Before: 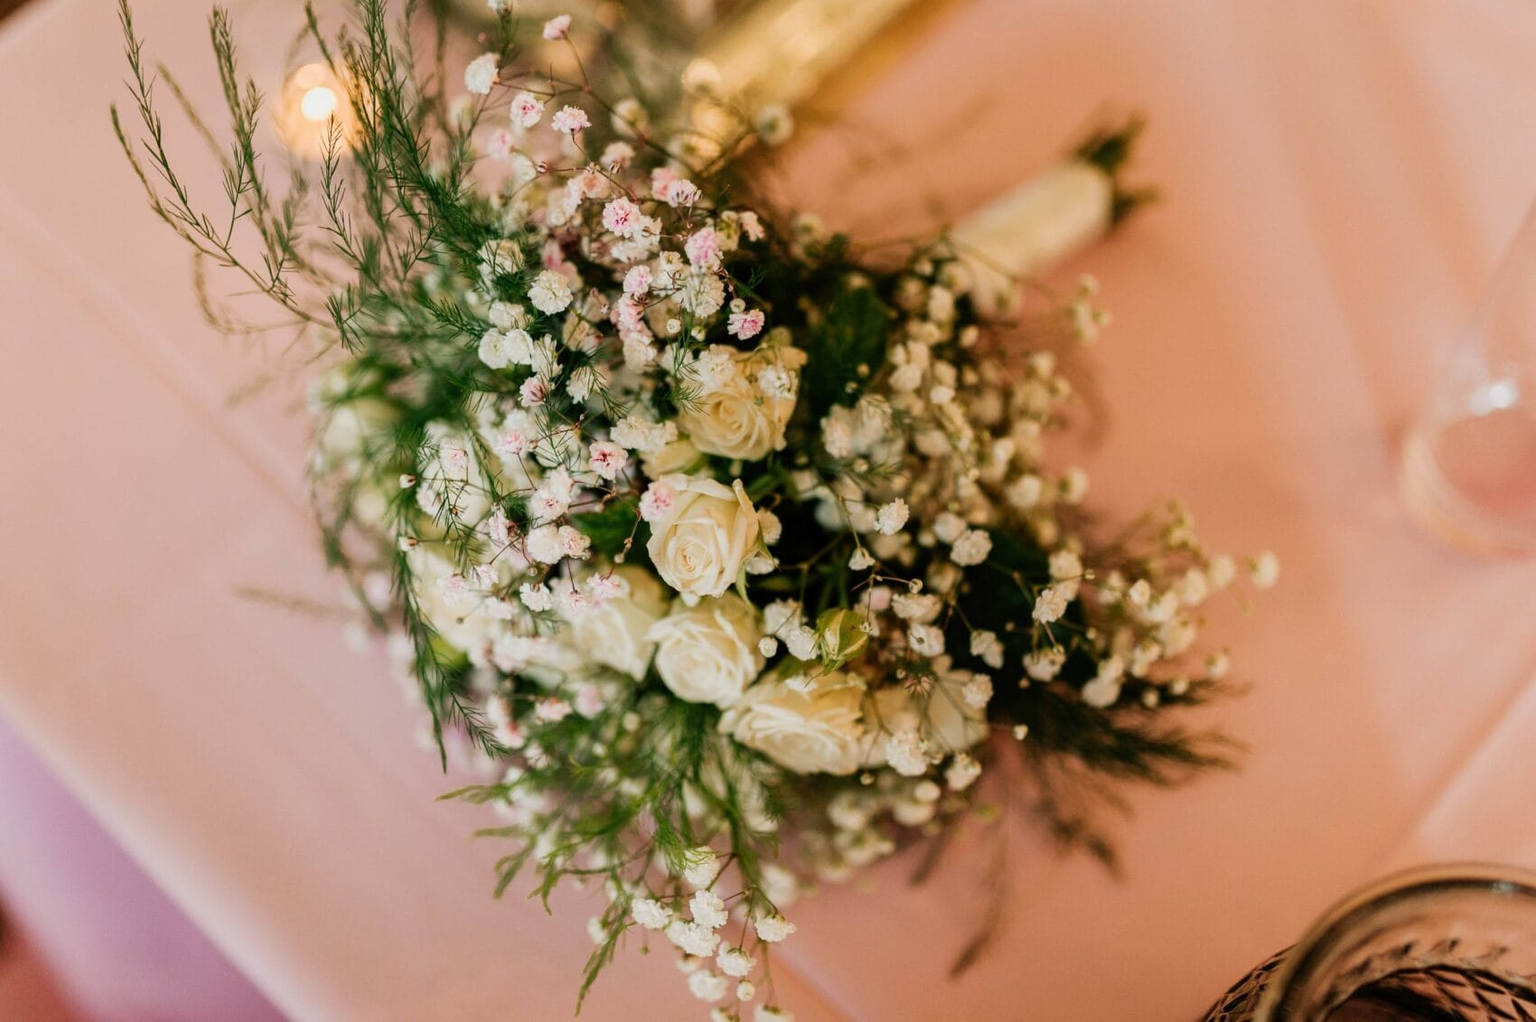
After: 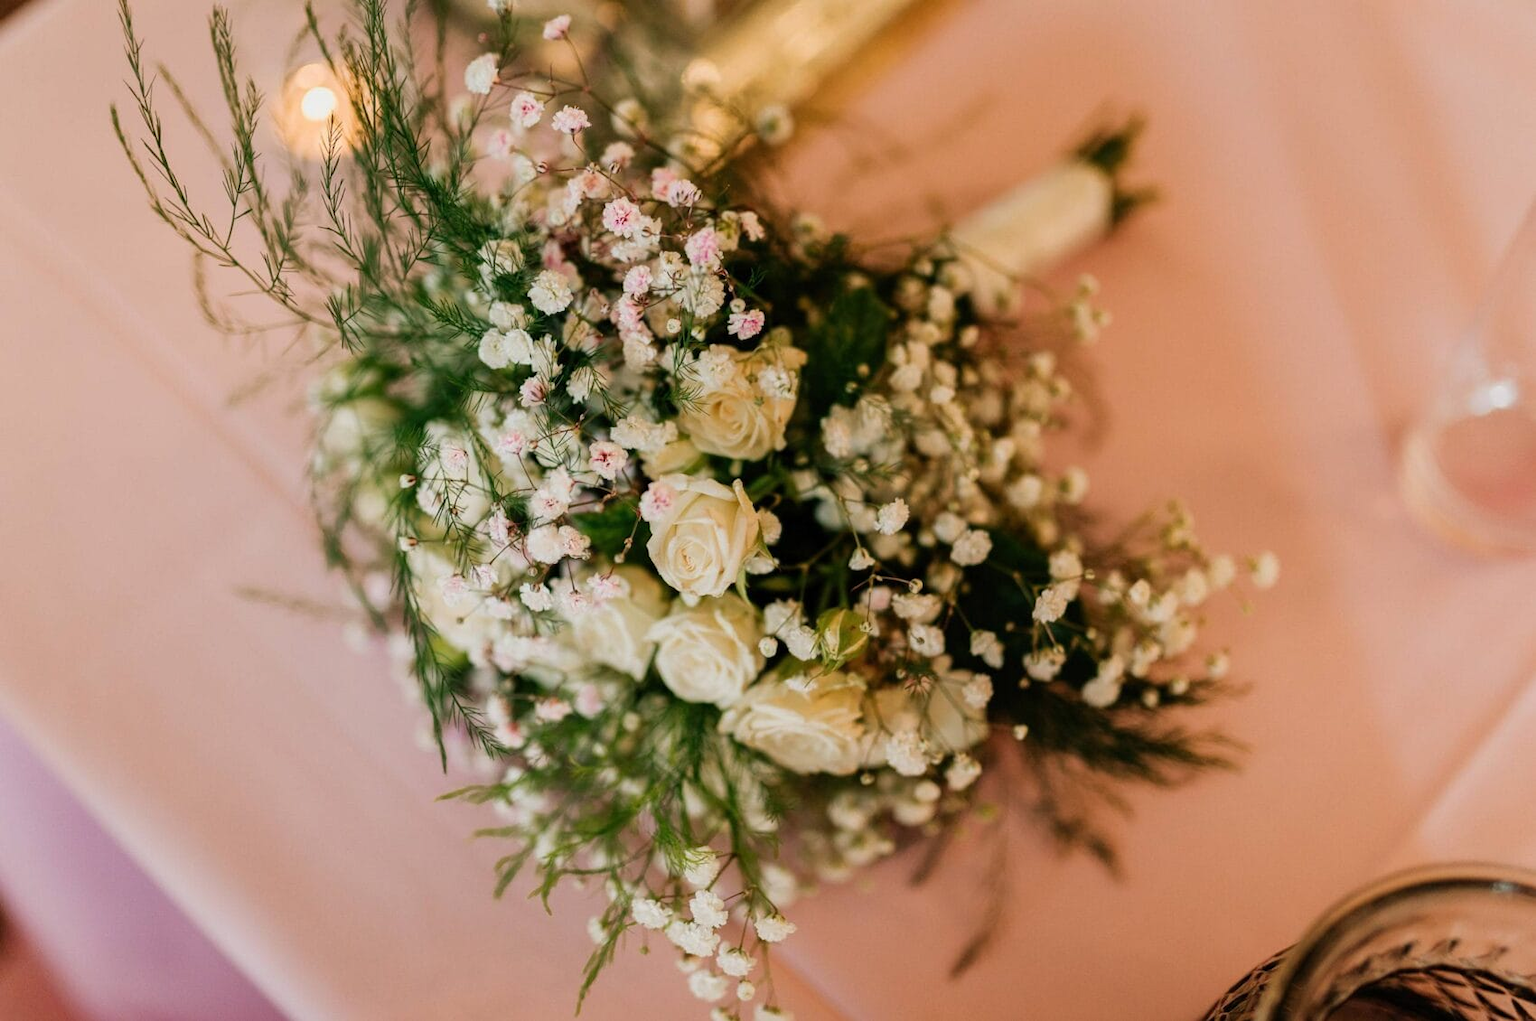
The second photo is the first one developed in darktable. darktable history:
base curve: curves: ch0 [(0, 0) (0.472, 0.455) (1, 1)], preserve colors none
white balance: emerald 1
